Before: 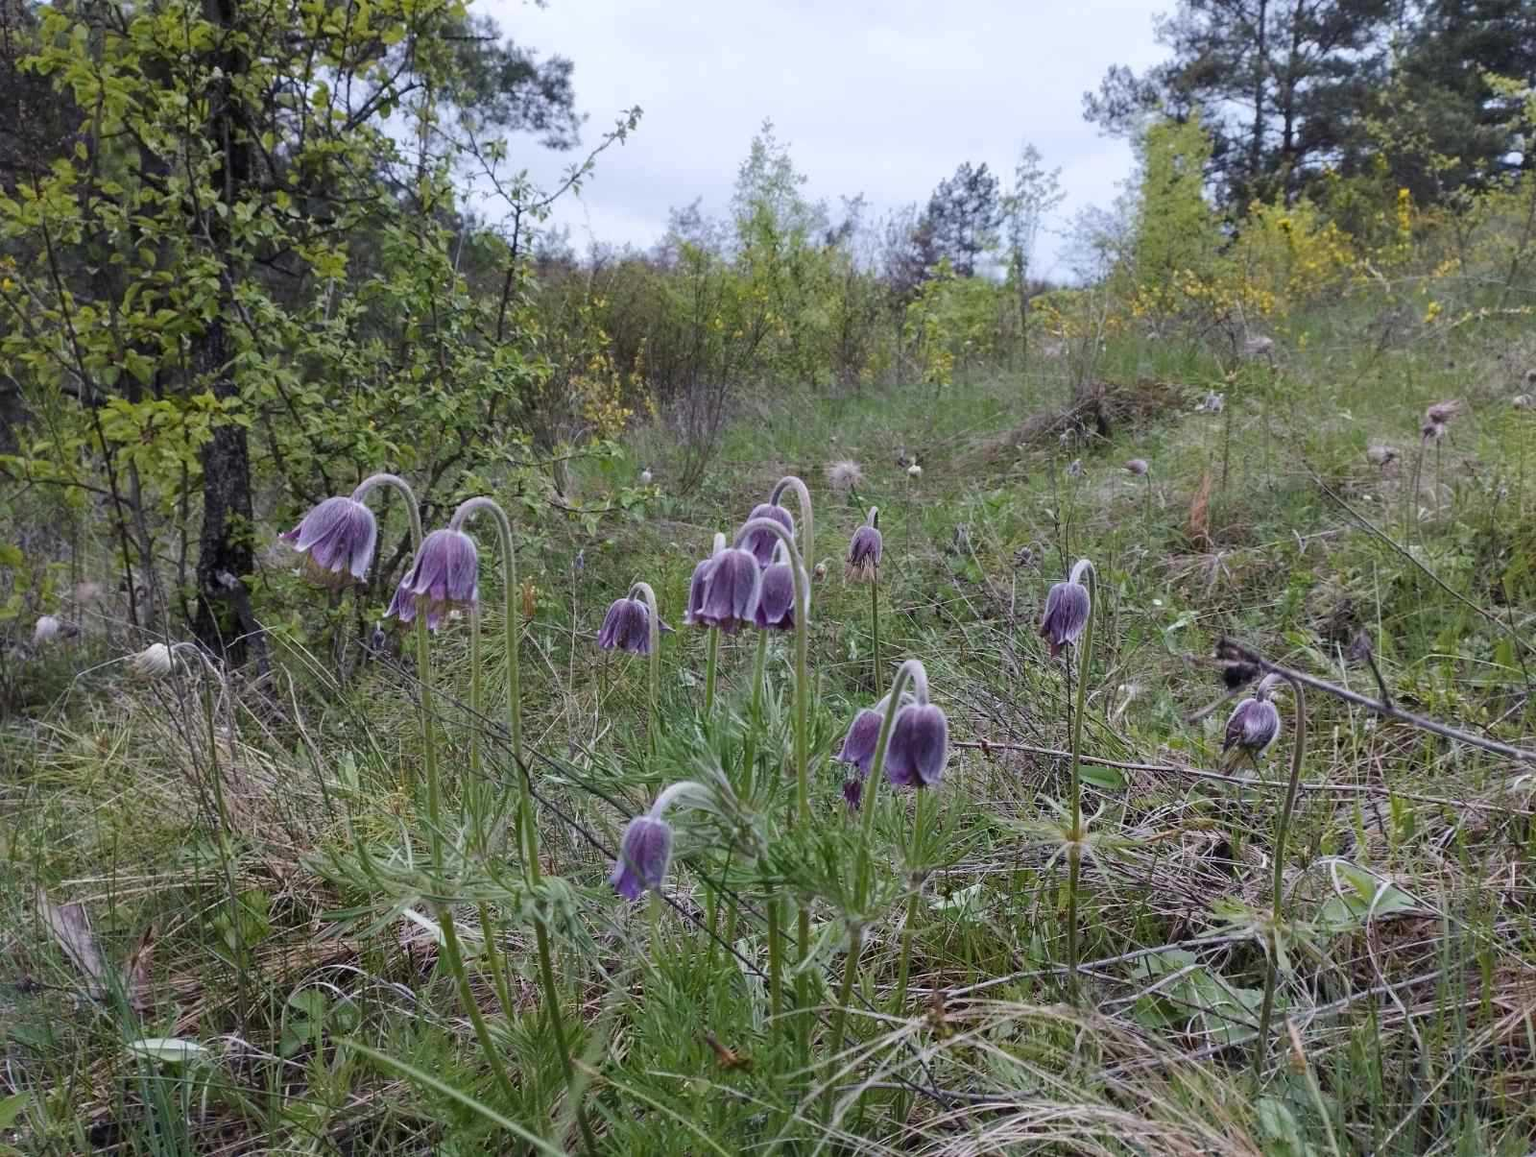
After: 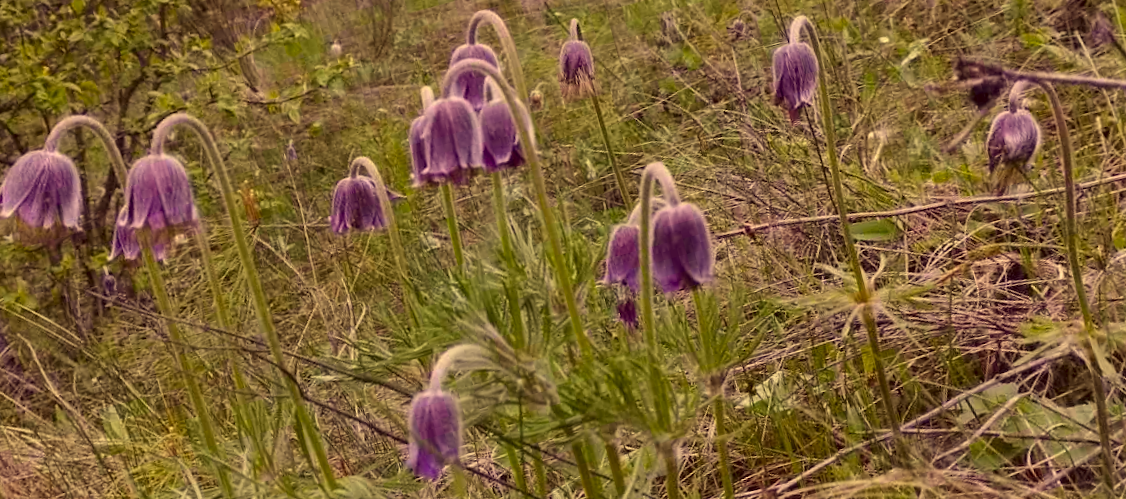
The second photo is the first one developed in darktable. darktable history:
crop and rotate: left 17.299%, top 35.115%, right 7.015%, bottom 1.024%
color correction: highlights a* 10.12, highlights b* 39.04, shadows a* 14.62, shadows b* 3.37
color balance rgb: perceptual saturation grading › global saturation 10%, global vibrance 10%
contrast brightness saturation: contrast 0.05
rotate and perspective: rotation -14.8°, crop left 0.1, crop right 0.903, crop top 0.25, crop bottom 0.748
